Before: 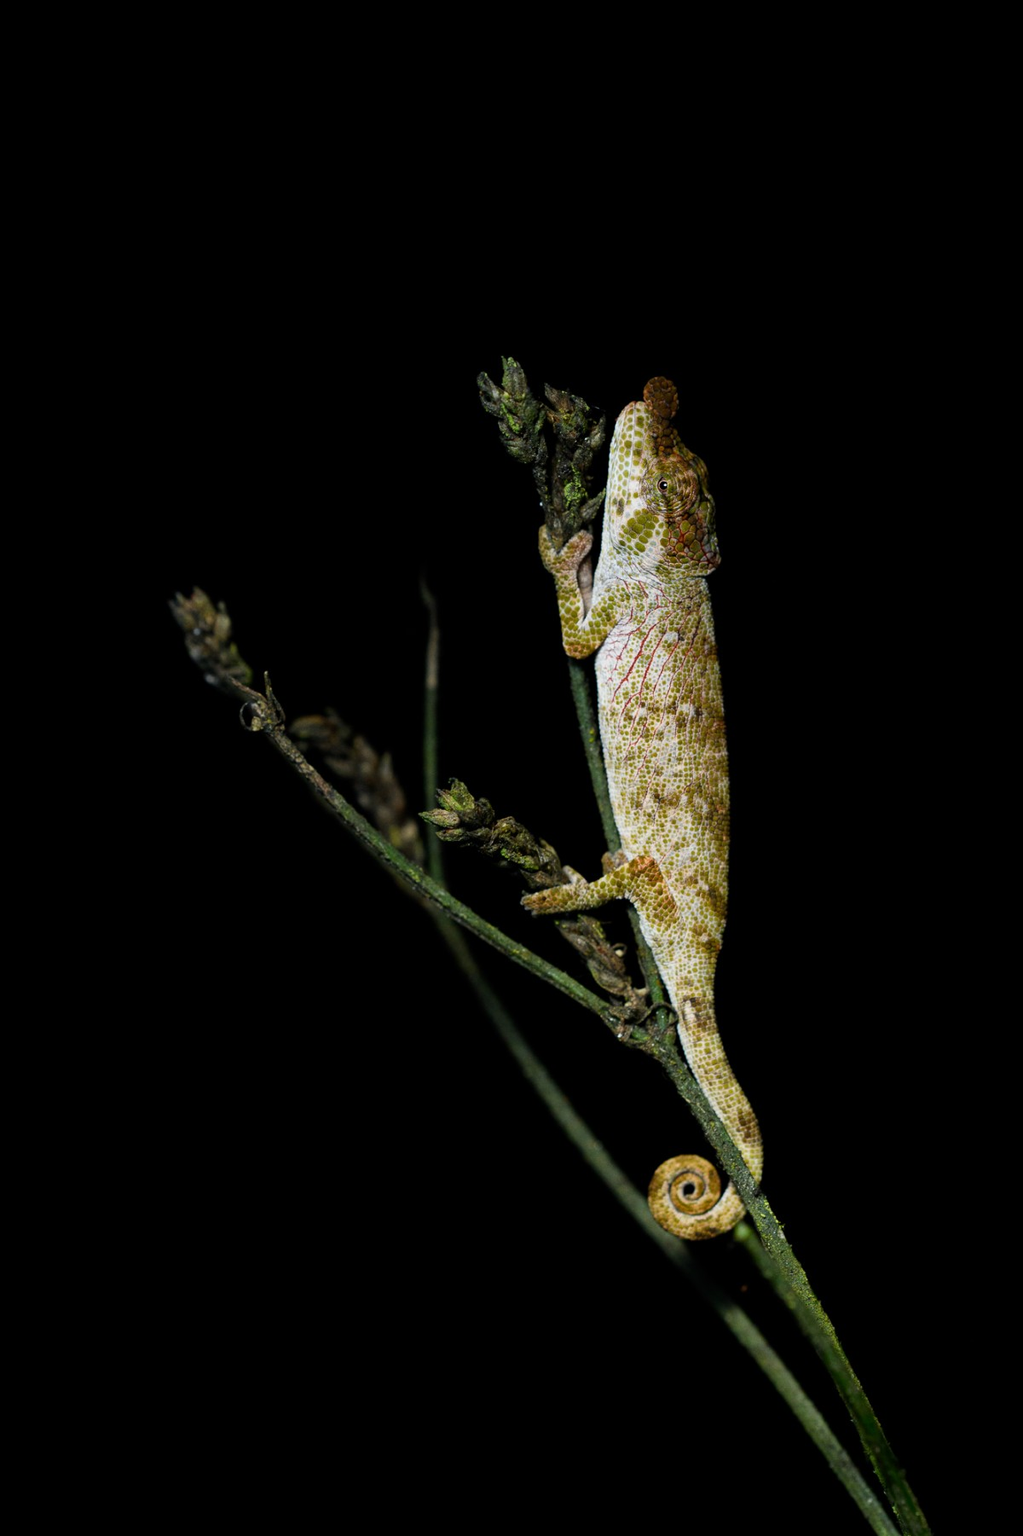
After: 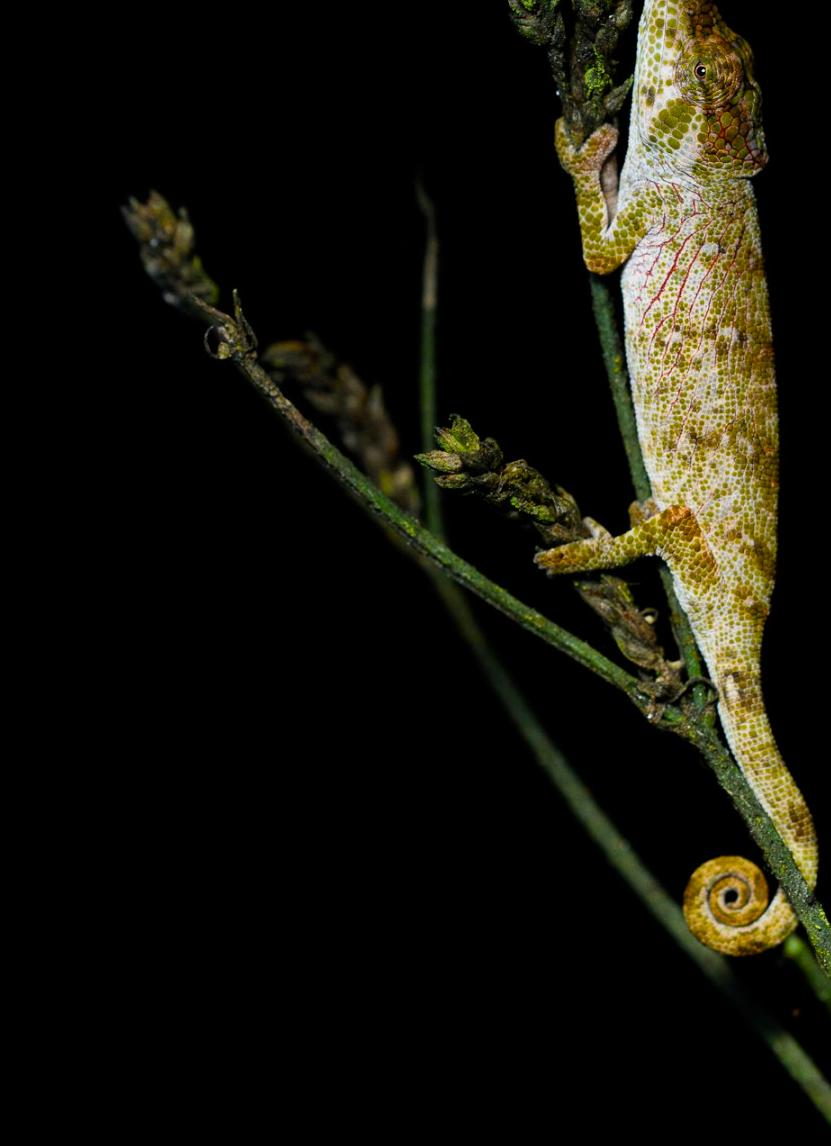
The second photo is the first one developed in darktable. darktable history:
crop: left 6.488%, top 27.668%, right 24.183%, bottom 8.656%
tone equalizer: on, module defaults
color balance rgb: perceptual saturation grading › global saturation 20%, global vibrance 20%
